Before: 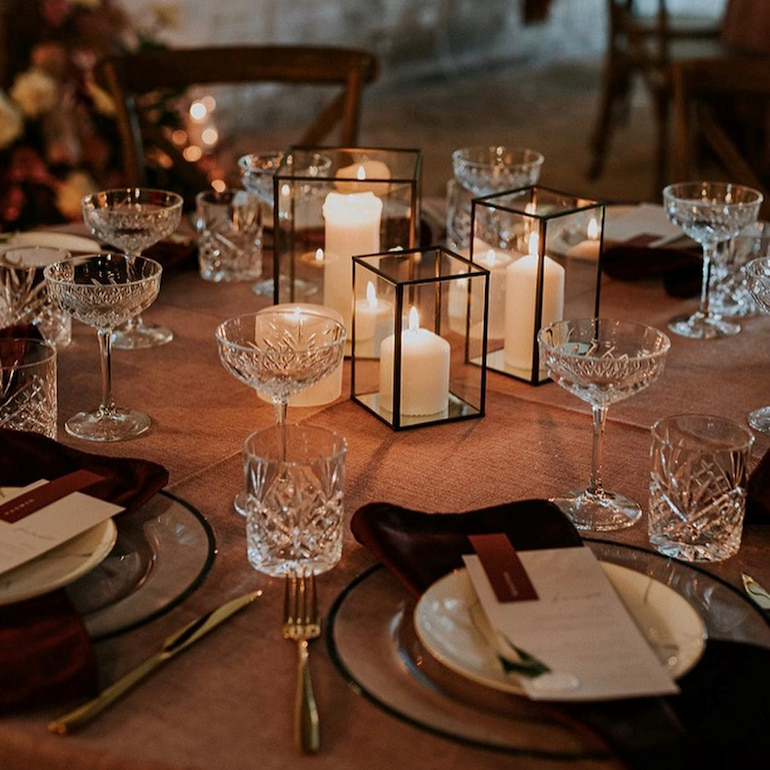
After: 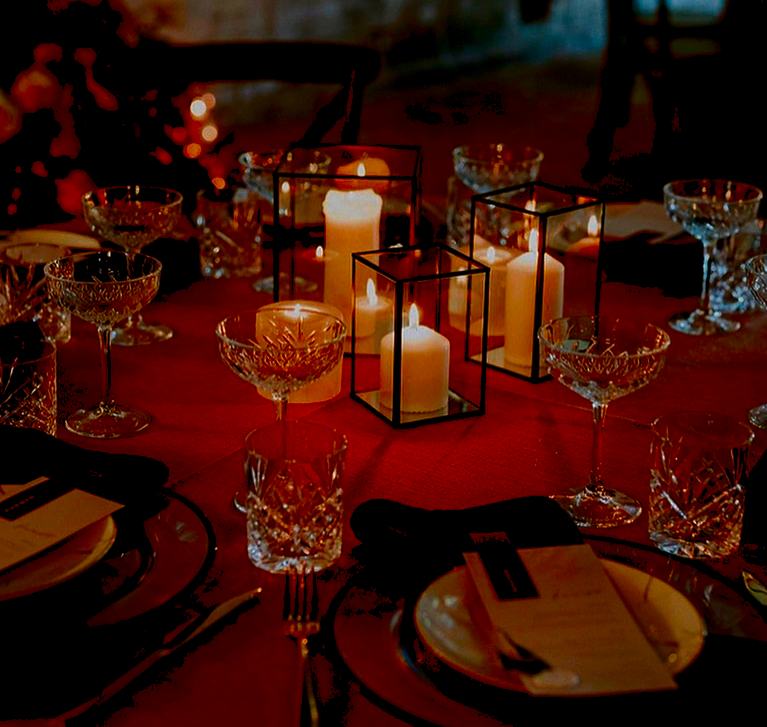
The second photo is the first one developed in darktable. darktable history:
contrast brightness saturation: brightness -1, saturation 1
rgb levels: levels [[0.027, 0.429, 0.996], [0, 0.5, 1], [0, 0.5, 1]]
crop: top 0.448%, right 0.264%, bottom 5.045%
